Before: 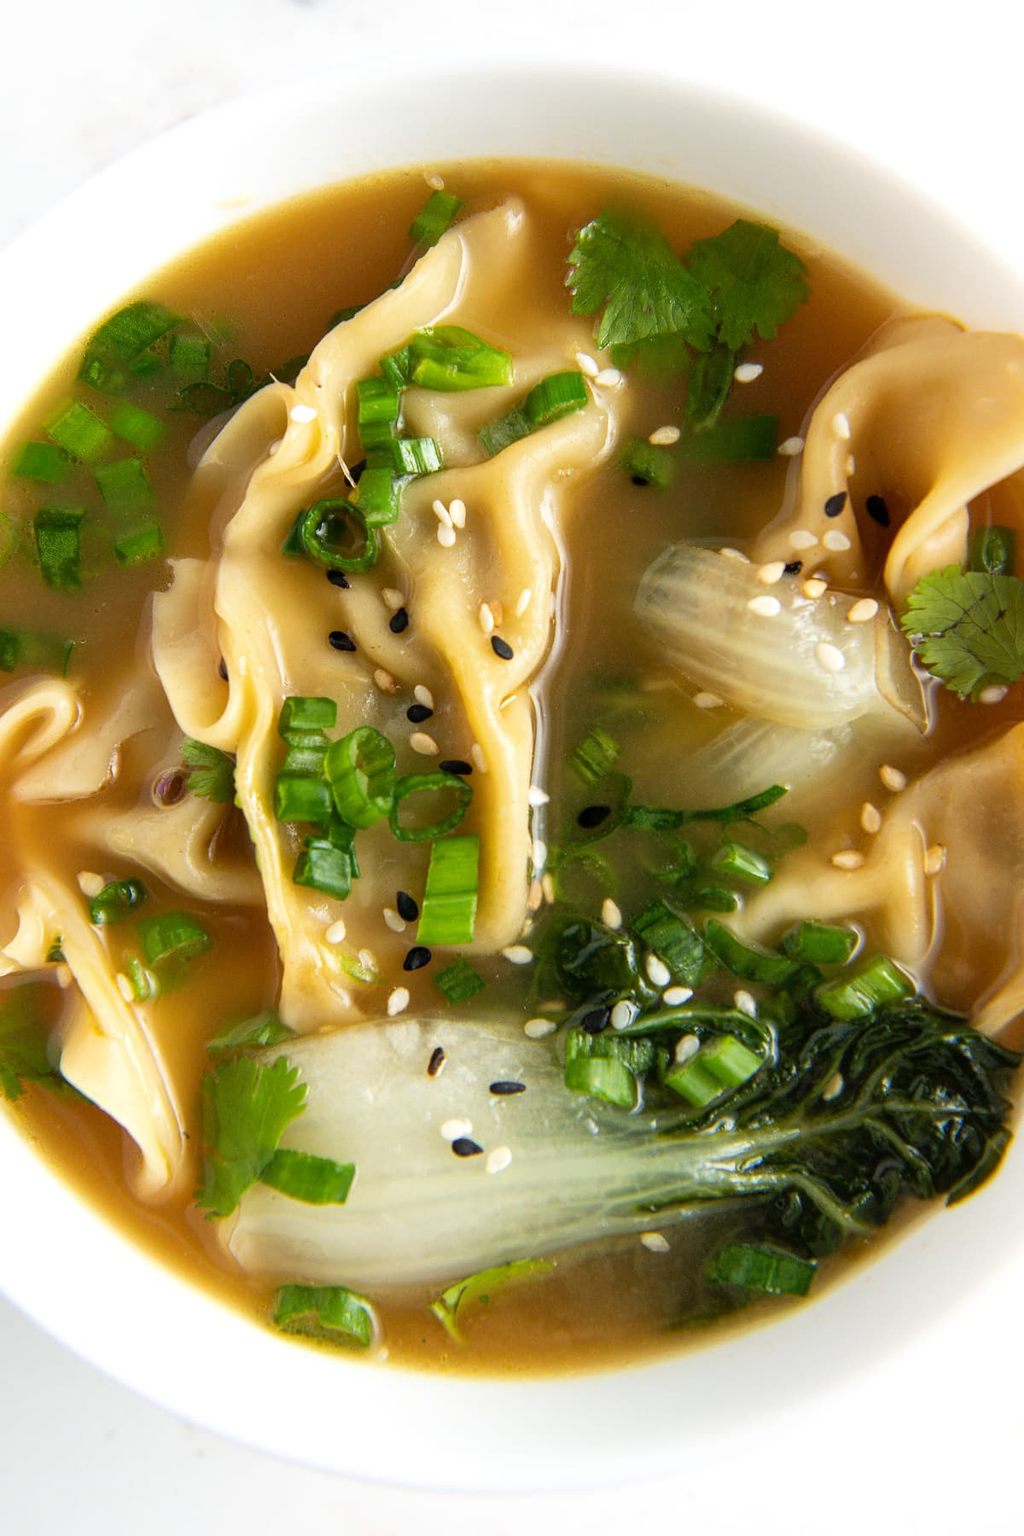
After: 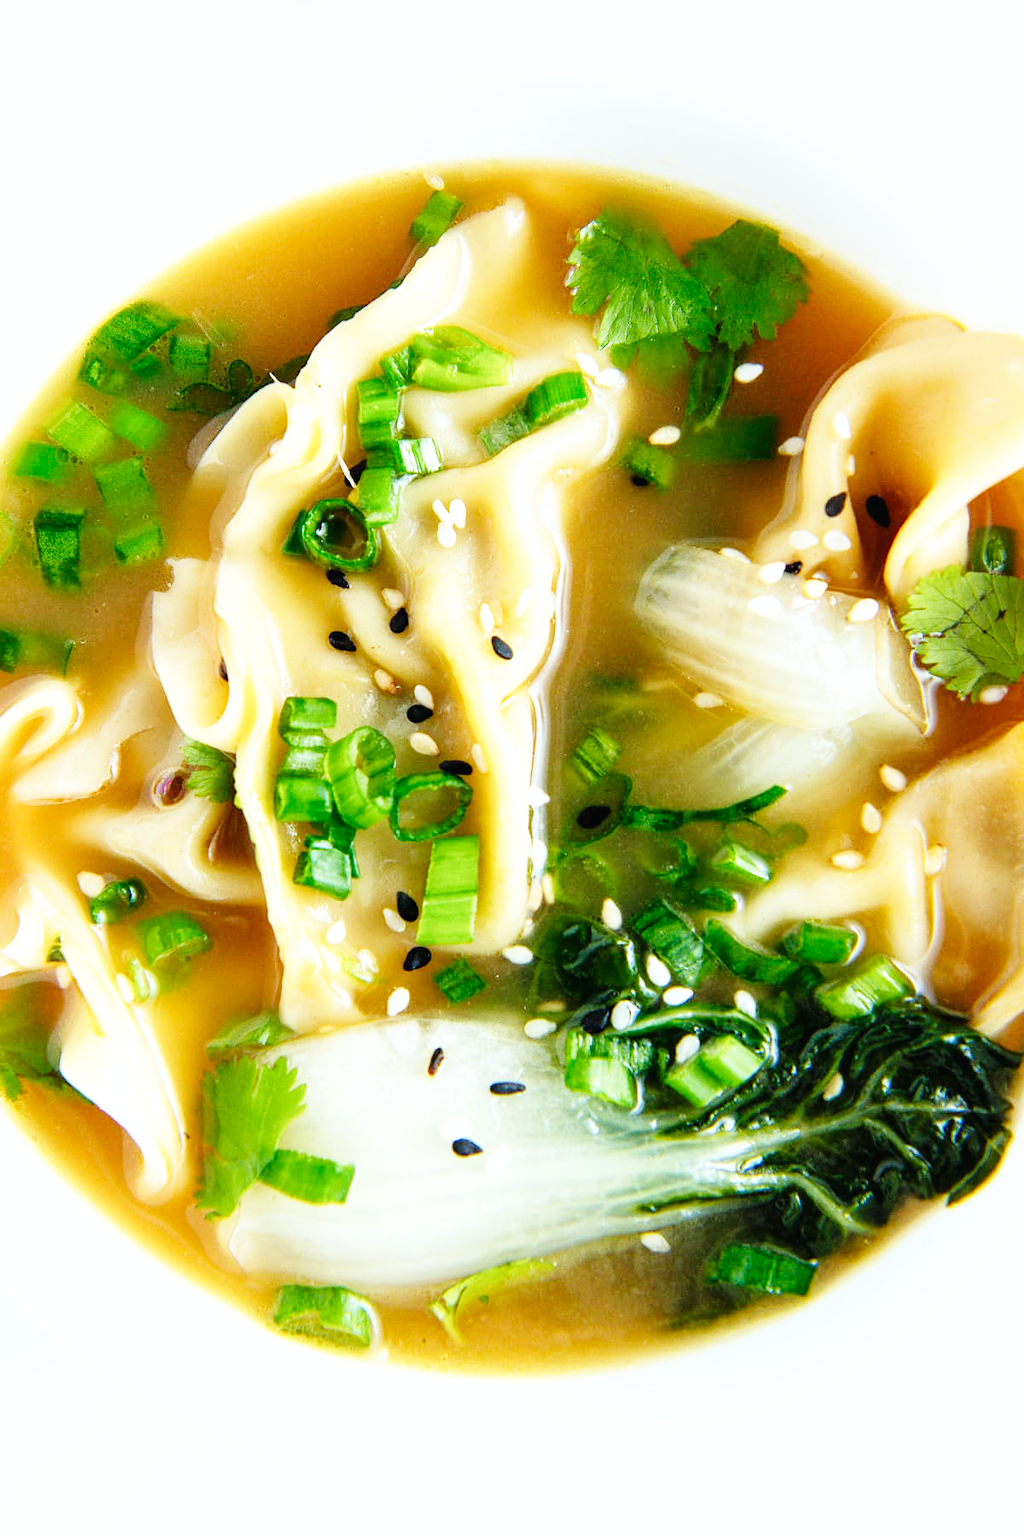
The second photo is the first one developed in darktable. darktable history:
base curve: curves: ch0 [(0, 0.003) (0.001, 0.002) (0.006, 0.004) (0.02, 0.022) (0.048, 0.086) (0.094, 0.234) (0.162, 0.431) (0.258, 0.629) (0.385, 0.8) (0.548, 0.918) (0.751, 0.988) (1, 1)], preserve colors none
color calibration: illuminant Planckian (black body), x 0.378, y 0.375, temperature 4065 K
